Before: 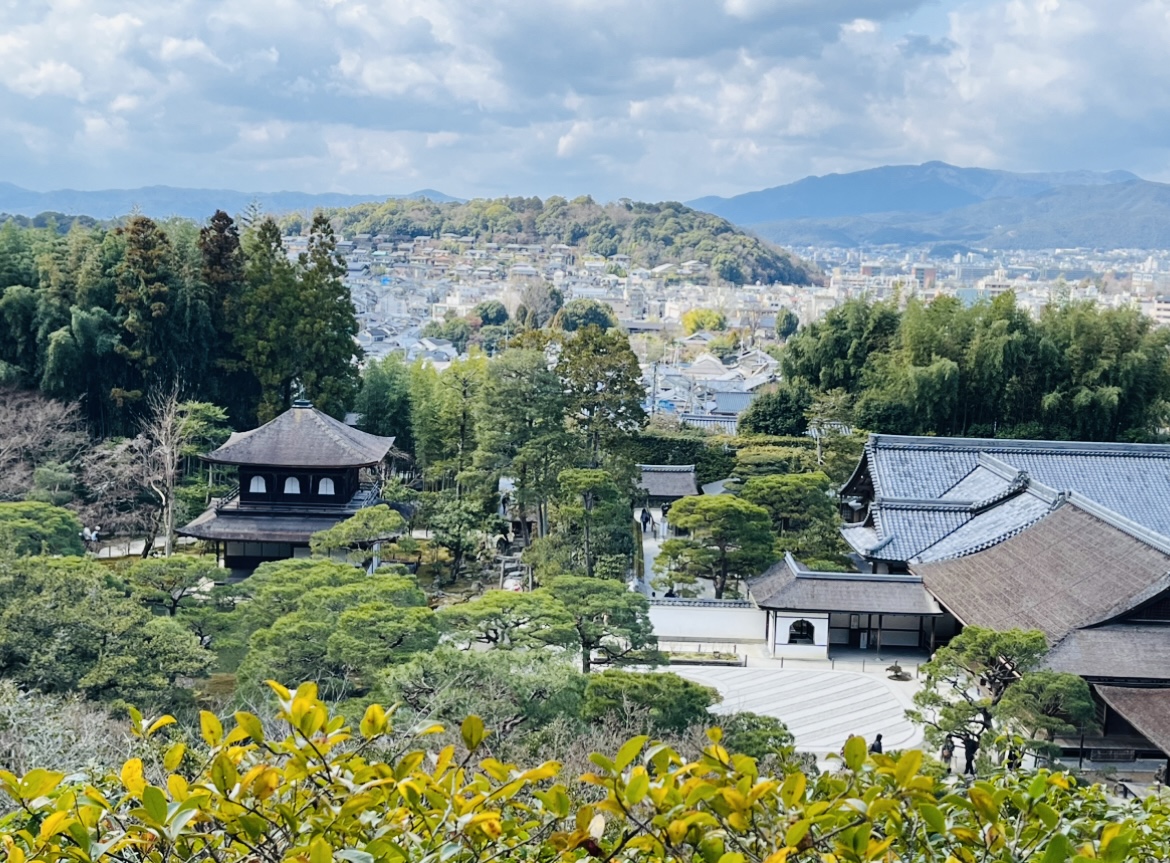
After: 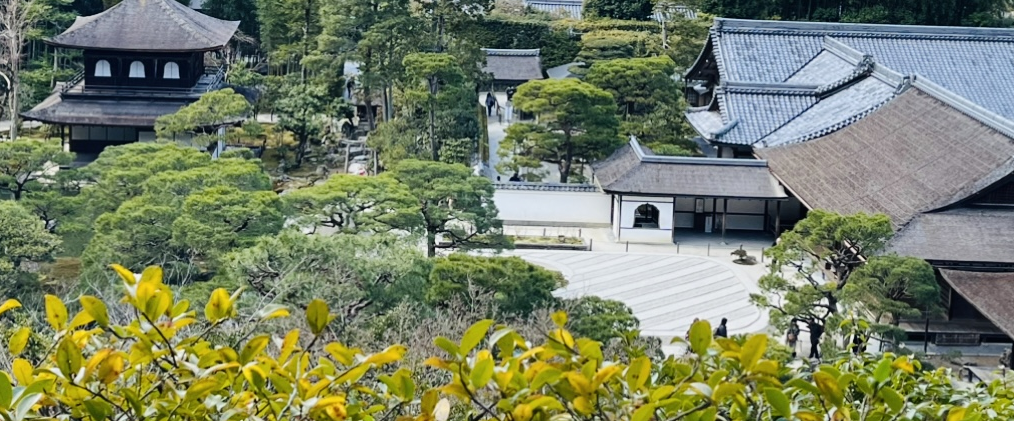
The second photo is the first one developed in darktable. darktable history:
crop and rotate: left 13.258%, top 48.301%, bottom 2.802%
